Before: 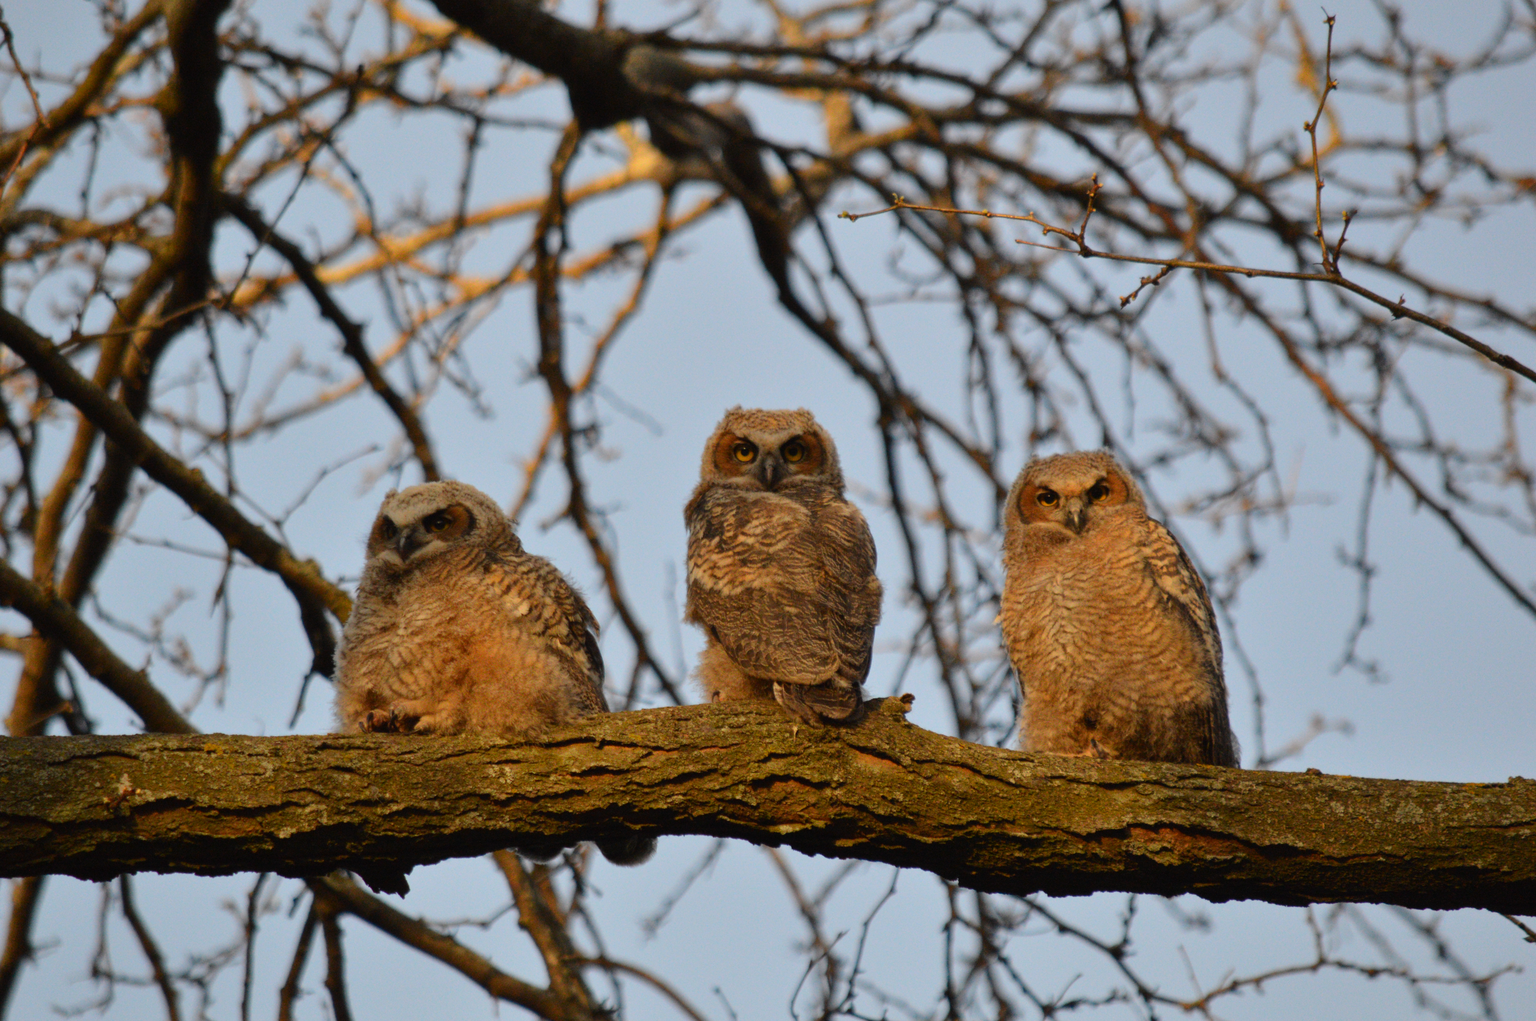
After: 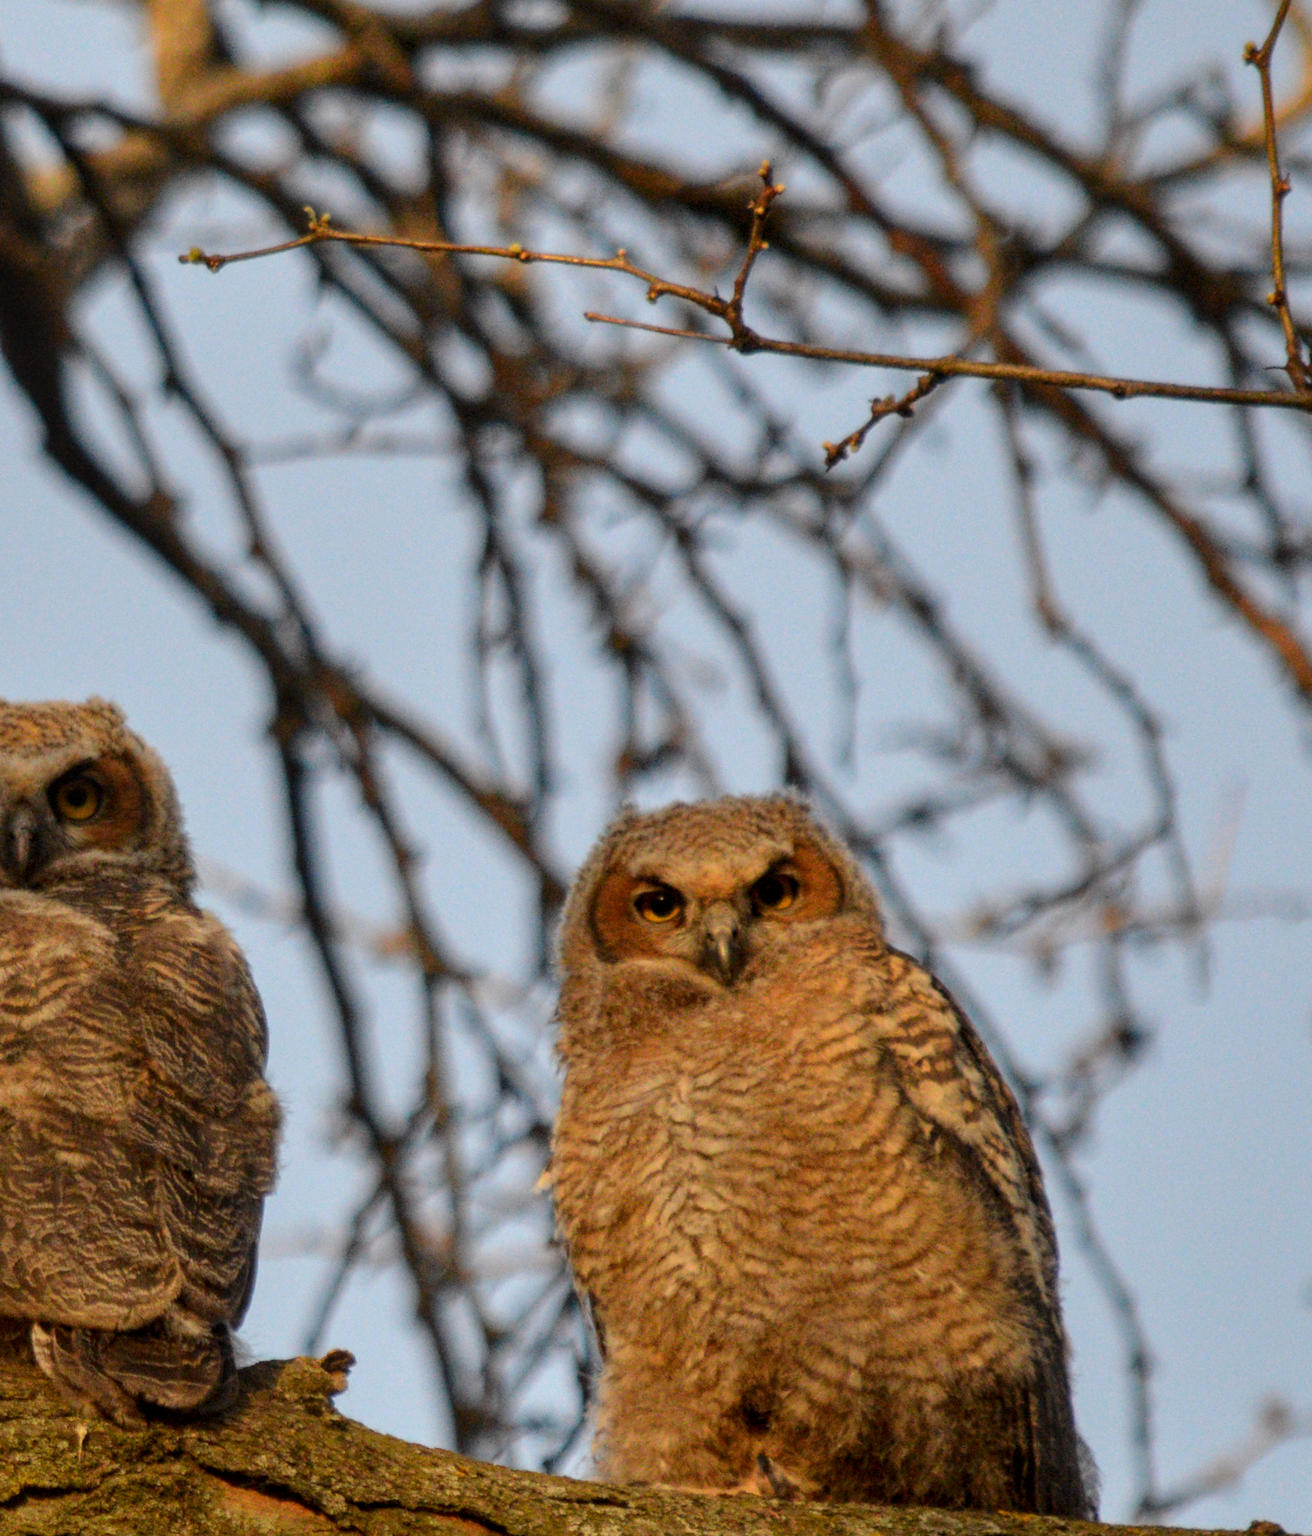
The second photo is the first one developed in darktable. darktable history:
crop and rotate: left 49.457%, top 10.094%, right 13.135%, bottom 24.064%
local contrast: on, module defaults
